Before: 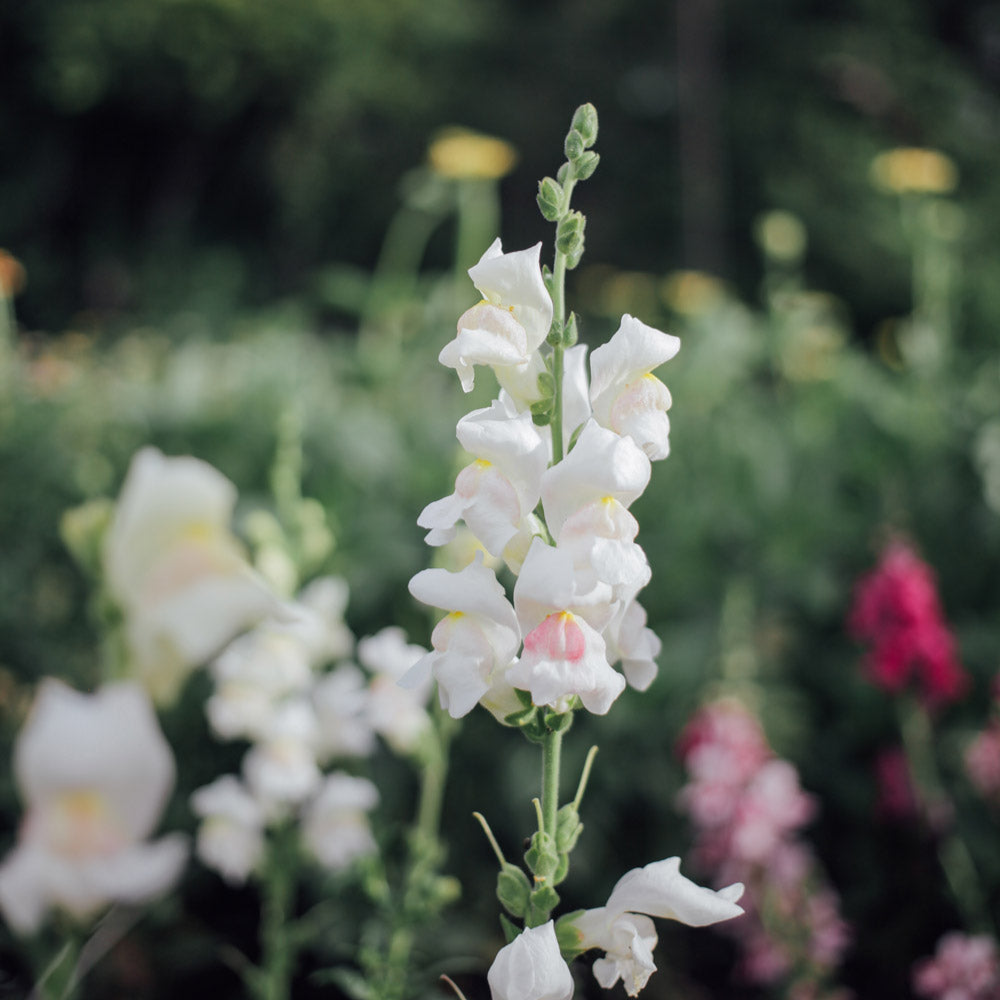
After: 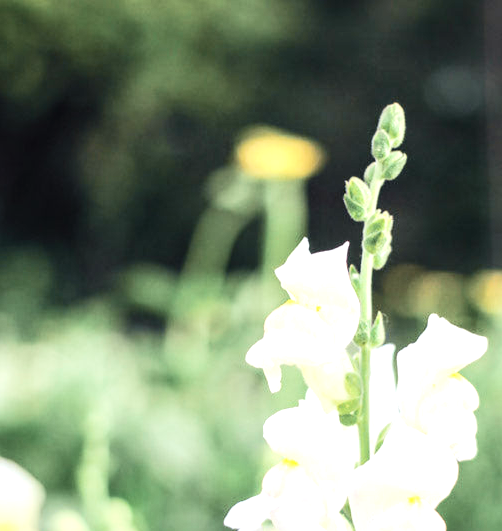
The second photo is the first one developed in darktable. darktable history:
exposure: black level correction 0.001, exposure 0.499 EV, compensate highlight preservation false
tone equalizer: -8 EV -0.712 EV, -7 EV -0.705 EV, -6 EV -0.606 EV, -5 EV -0.406 EV, -3 EV 0.373 EV, -2 EV 0.6 EV, -1 EV 0.683 EV, +0 EV 0.754 EV
crop: left 19.359%, right 30.393%, bottom 46.838%
velvia: on, module defaults
tone curve: curves: ch0 [(0, 0.038) (0.193, 0.212) (0.461, 0.502) (0.634, 0.709) (0.852, 0.89) (1, 0.967)]; ch1 [(0, 0) (0.35, 0.356) (0.45, 0.453) (0.504, 0.503) (0.532, 0.524) (0.558, 0.555) (0.735, 0.762) (1, 1)]; ch2 [(0, 0) (0.281, 0.266) (0.456, 0.469) (0.5, 0.5) (0.533, 0.545) (0.606, 0.598) (0.646, 0.654) (1, 1)], color space Lab, independent channels, preserve colors none
local contrast: highlights 102%, shadows 101%, detail 131%, midtone range 0.2
